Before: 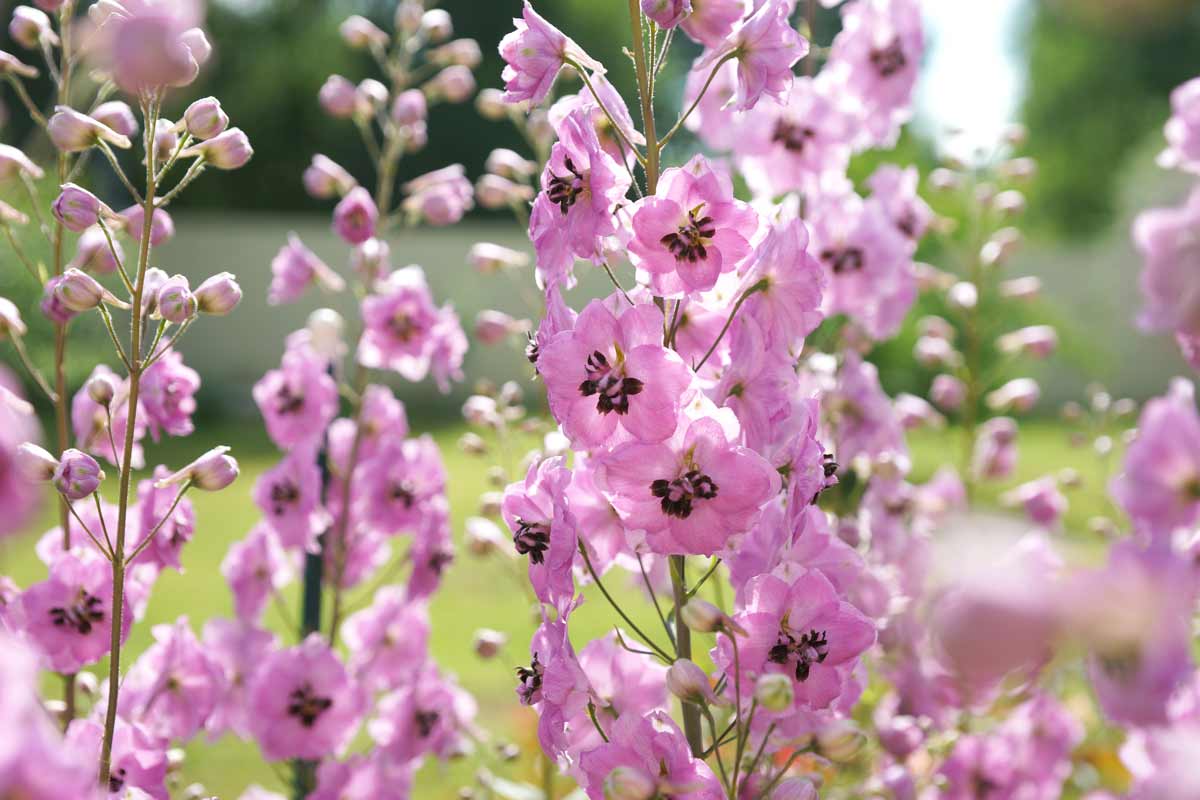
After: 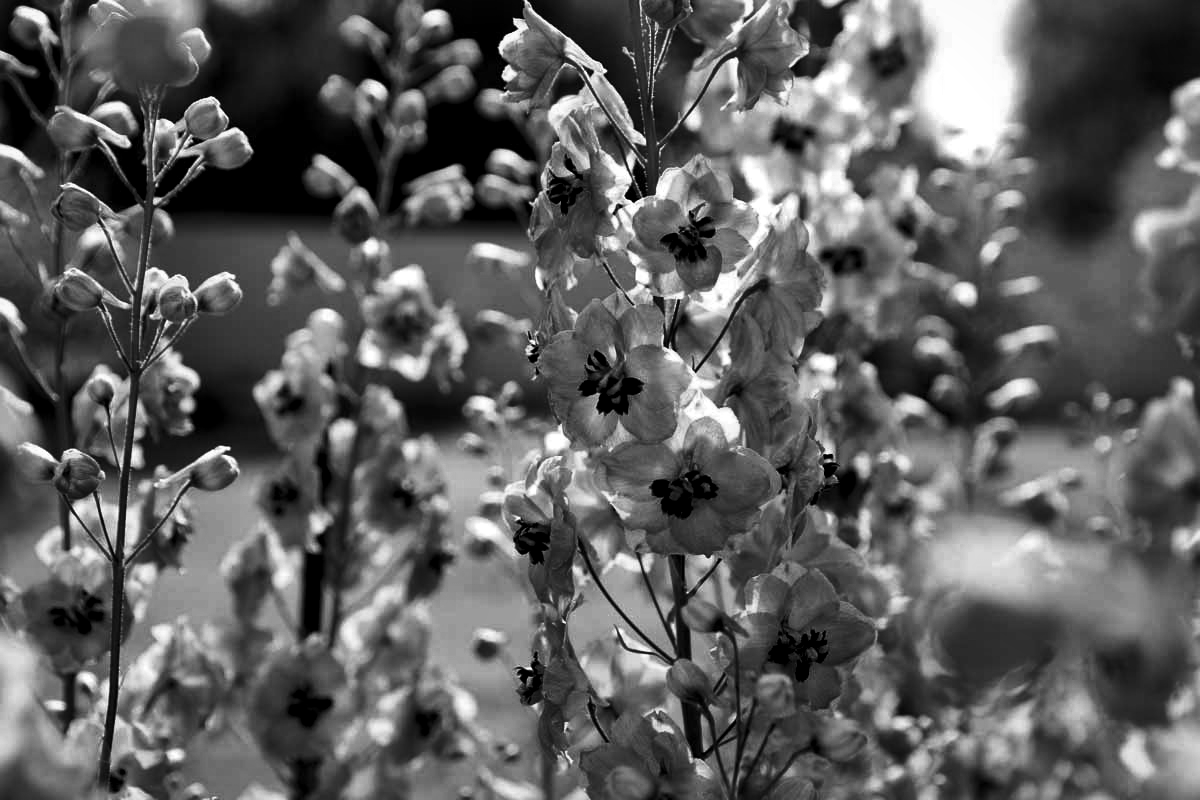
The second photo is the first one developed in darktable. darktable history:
local contrast: mode bilateral grid, contrast 25, coarseness 47, detail 151%, midtone range 0.2
contrast brightness saturation: contrast -0.03, brightness -0.59, saturation -1
